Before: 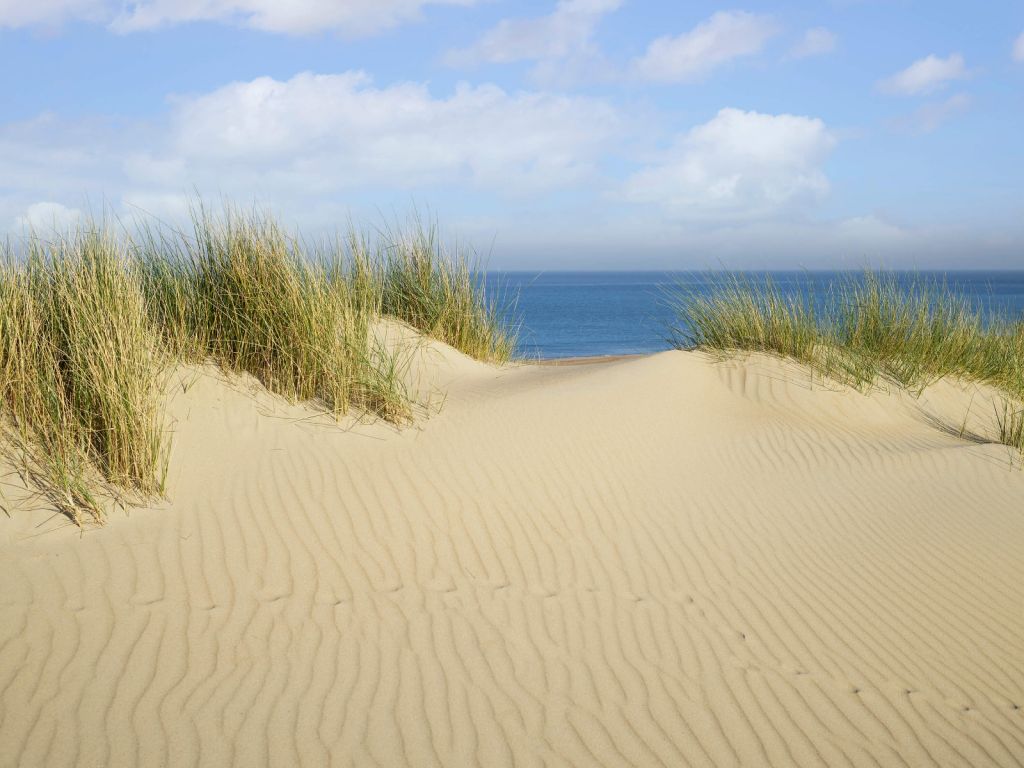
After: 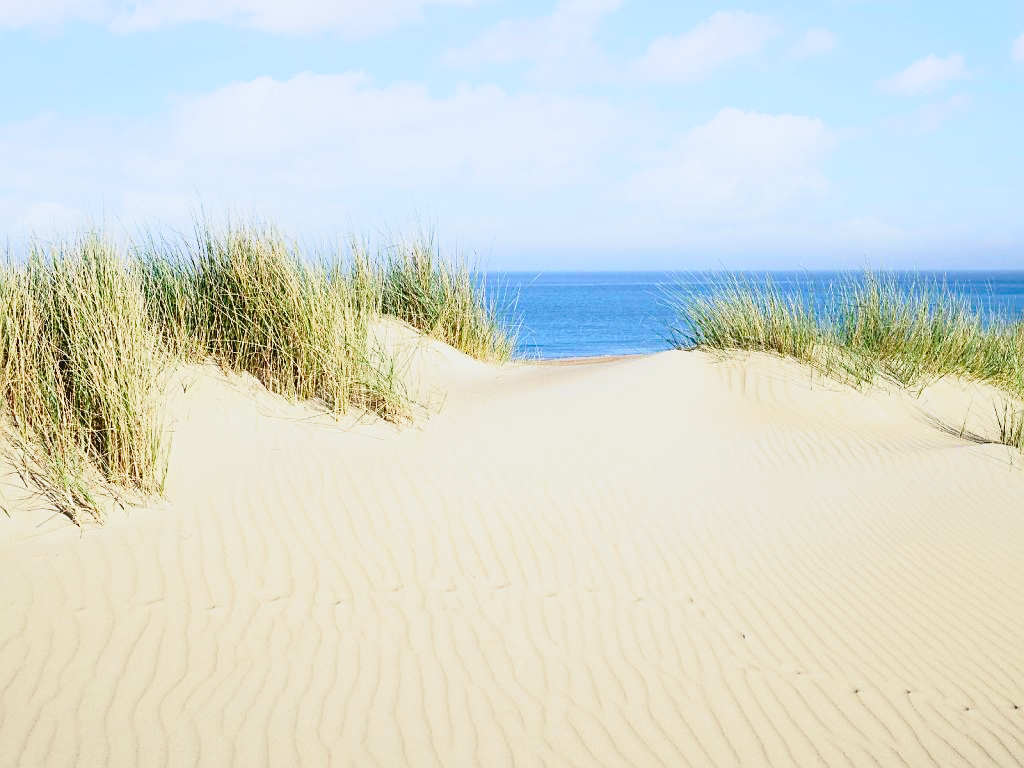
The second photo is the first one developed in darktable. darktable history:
base curve: curves: ch0 [(0, 0) (0.028, 0.03) (0.121, 0.232) (0.46, 0.748) (0.859, 0.968) (1, 1)], preserve colors none
color calibration: illuminant as shot in camera, x 0.358, y 0.373, temperature 4628.91 K
tone curve: curves: ch0 [(0, 0.047) (0.15, 0.127) (0.46, 0.466) (0.751, 0.788) (1, 0.961)]; ch1 [(0, 0) (0.43, 0.408) (0.476, 0.469) (0.505, 0.501) (0.553, 0.557) (0.592, 0.58) (0.631, 0.625) (1, 1)]; ch2 [(0, 0) (0.505, 0.495) (0.55, 0.557) (0.583, 0.573) (1, 1)], color space Lab, independent channels, preserve colors none
sharpen: on, module defaults
